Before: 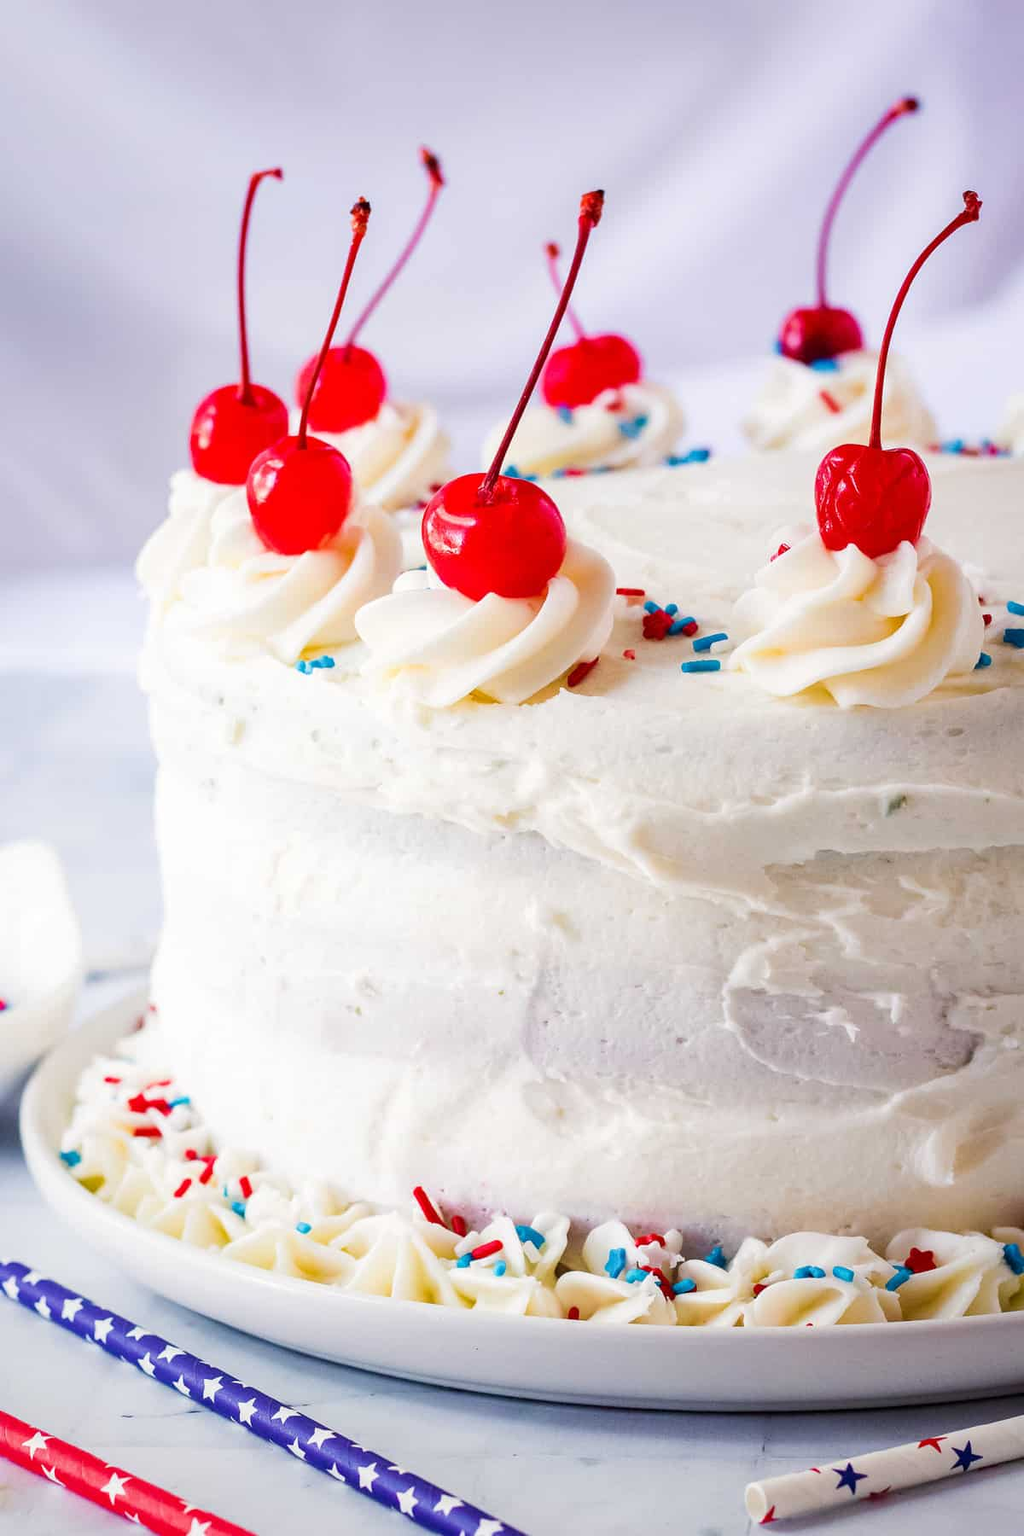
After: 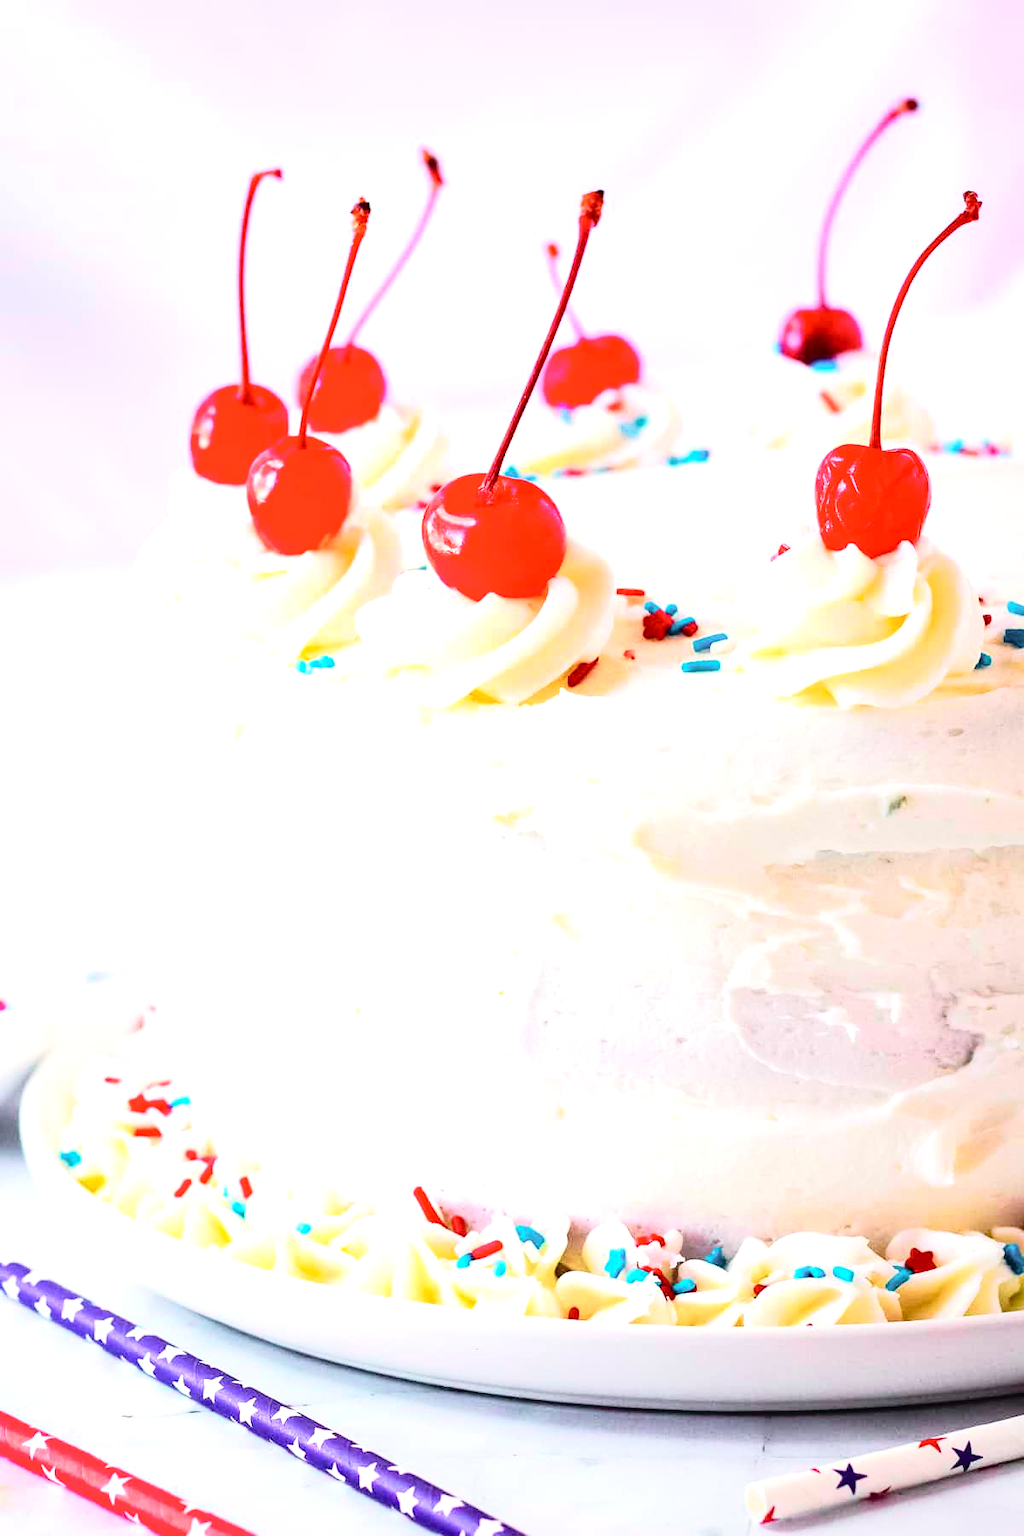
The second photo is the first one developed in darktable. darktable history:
exposure: black level correction 0, exposure 1.001 EV, compensate highlight preservation false
tone curve: curves: ch0 [(0, 0.014) (0.17, 0.099) (0.398, 0.423) (0.728, 0.808) (0.877, 0.91) (0.99, 0.955)]; ch1 [(0, 0) (0.377, 0.325) (0.493, 0.491) (0.505, 0.504) (0.515, 0.515) (0.554, 0.575) (0.623, 0.643) (0.701, 0.718) (1, 1)]; ch2 [(0, 0) (0.423, 0.453) (0.481, 0.485) (0.501, 0.501) (0.531, 0.527) (0.586, 0.597) (0.663, 0.706) (0.717, 0.753) (1, 0.991)], color space Lab, independent channels
